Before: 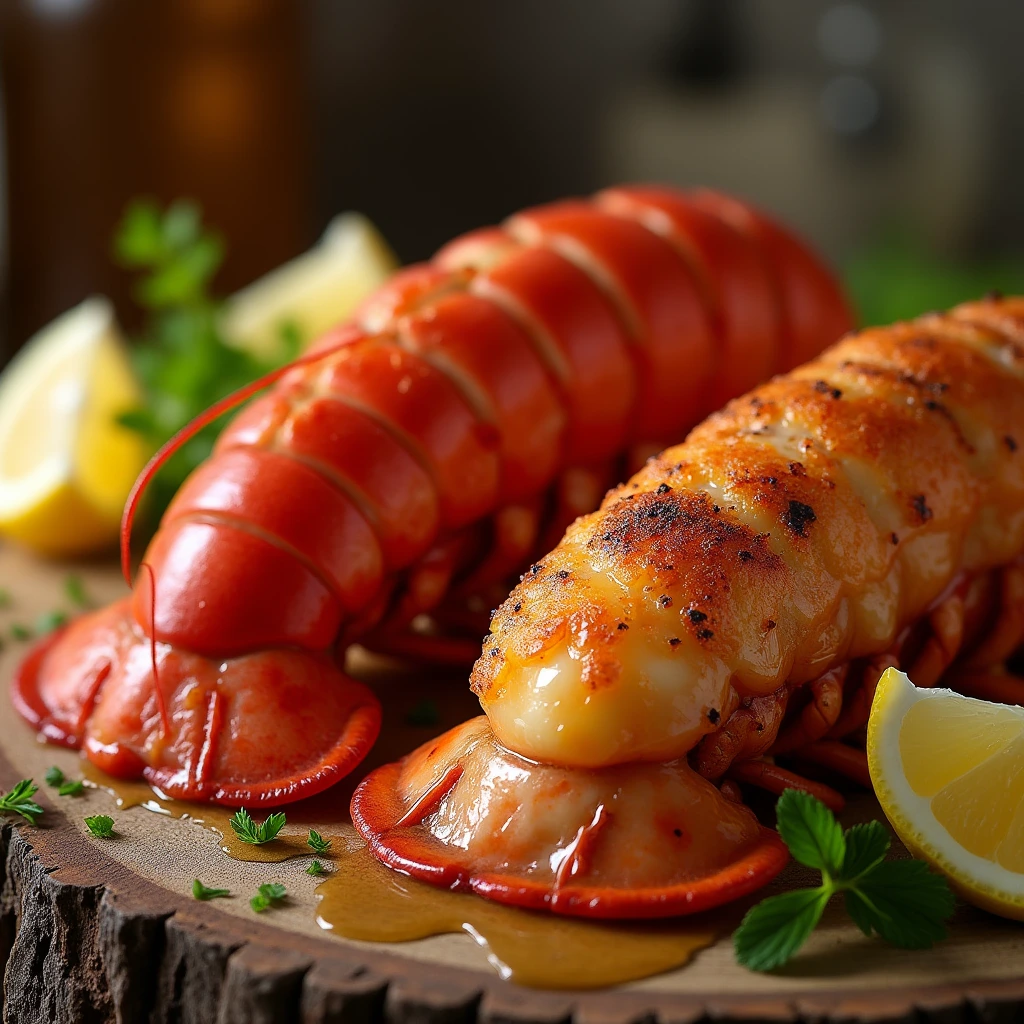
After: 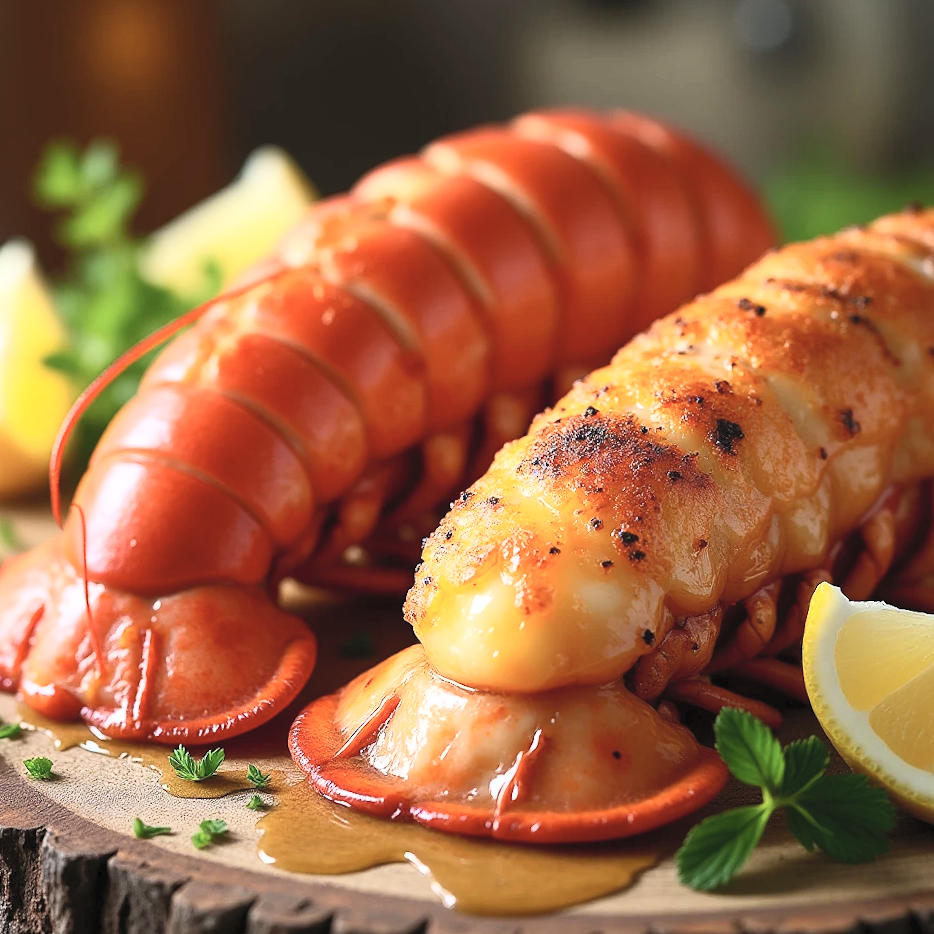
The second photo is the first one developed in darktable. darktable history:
contrast brightness saturation: contrast 0.39, brightness 0.53
crop and rotate: angle 1.96°, left 5.673%, top 5.673%
